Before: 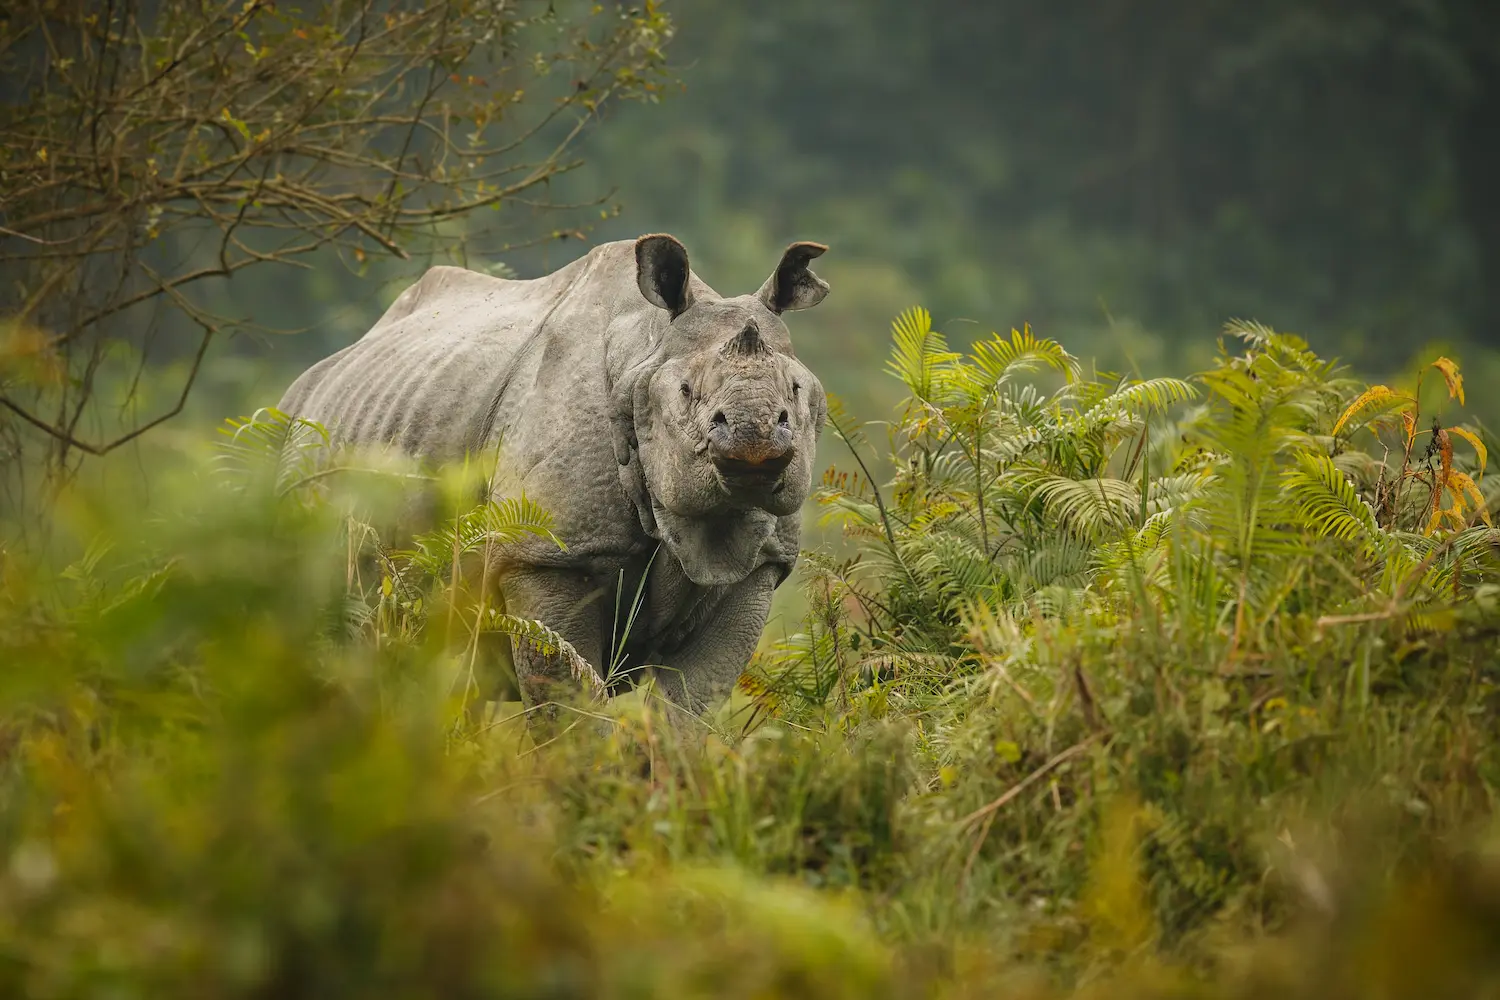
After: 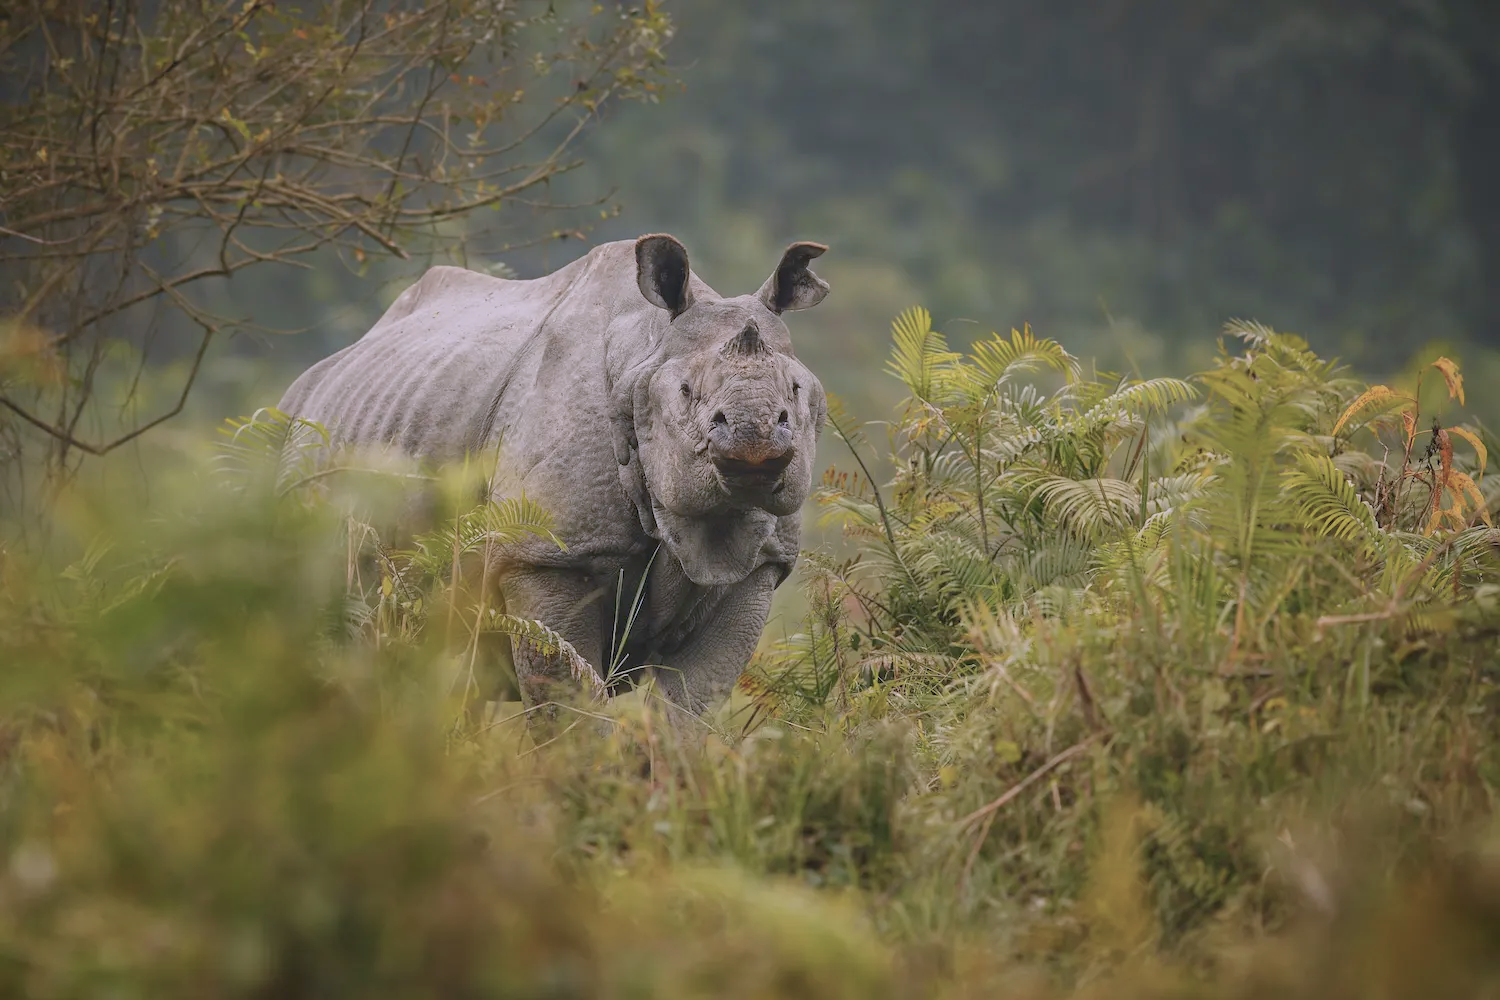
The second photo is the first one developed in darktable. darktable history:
color balance rgb: perceptual saturation grading › global saturation -27.94%, hue shift -2.27°, contrast -21.26%
white balance: red 1.042, blue 1.17
